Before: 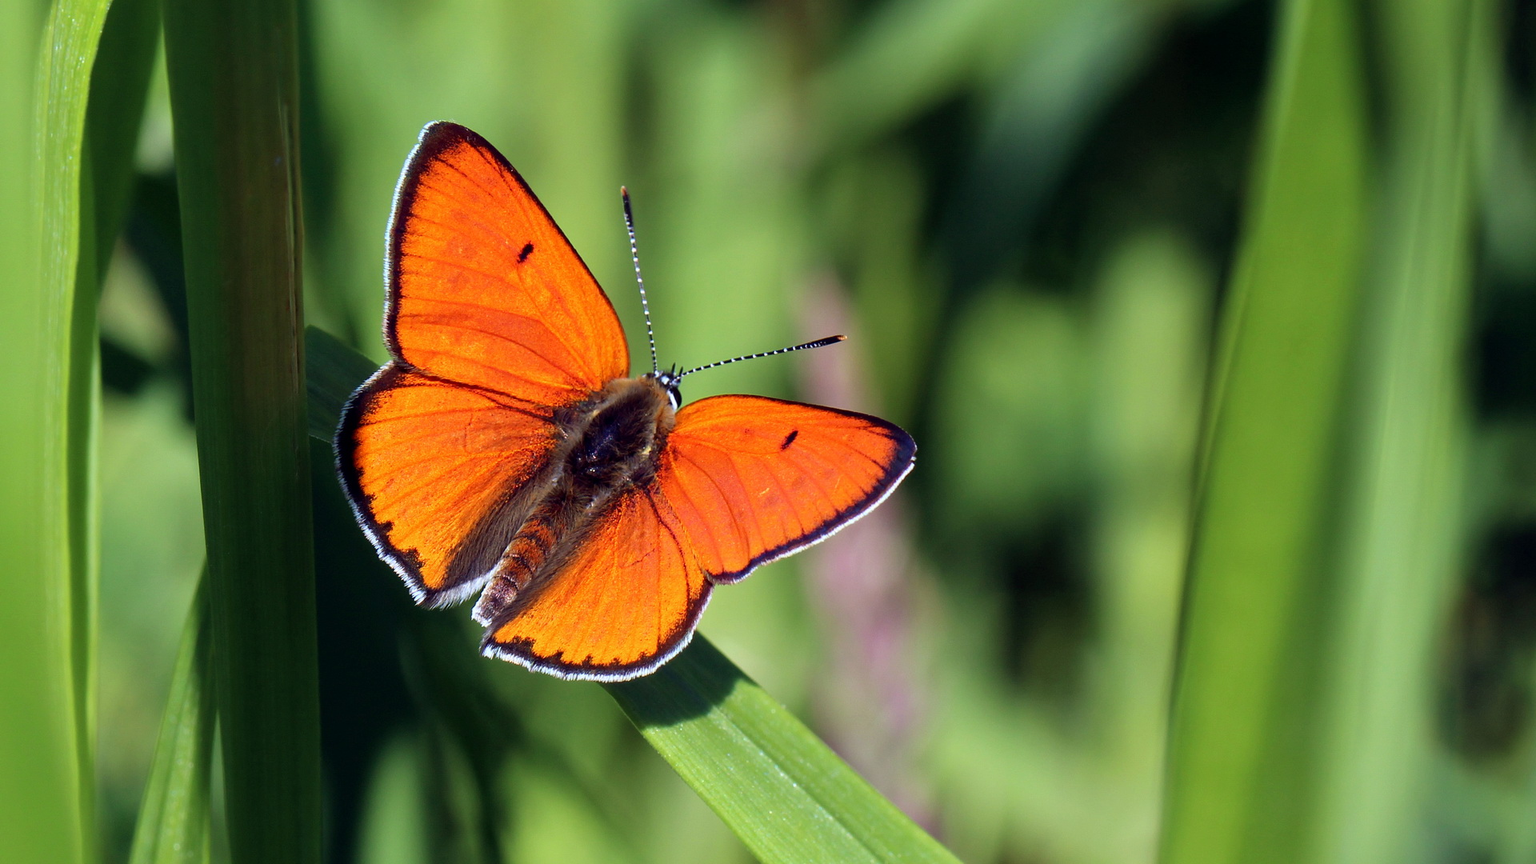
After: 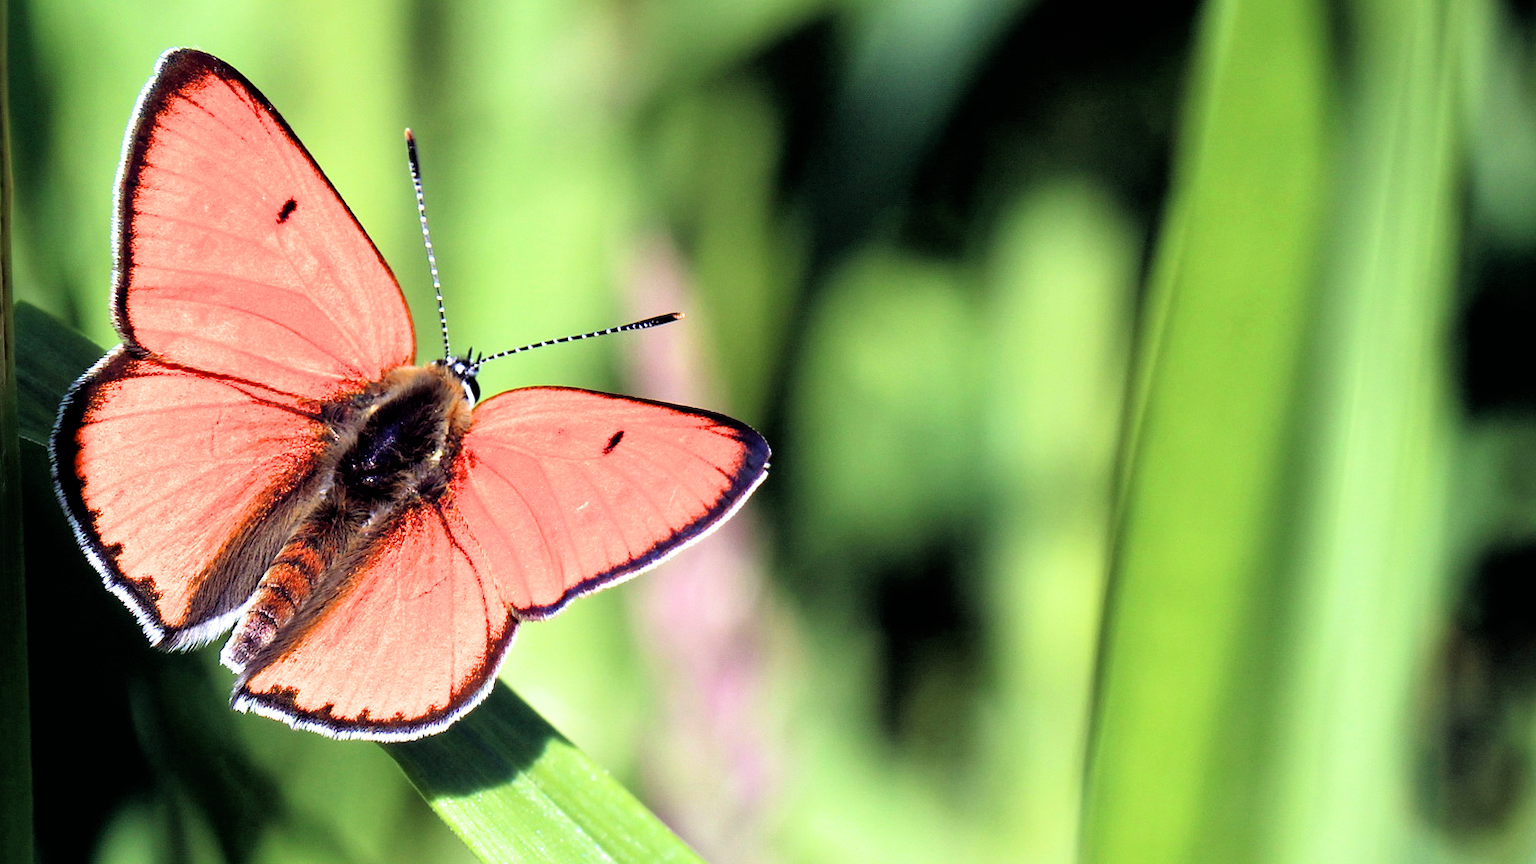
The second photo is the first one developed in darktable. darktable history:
filmic rgb: black relative exposure -4.93 EV, white relative exposure 2.84 EV, hardness 3.72
exposure: black level correction 0, exposure 1 EV, compensate exposure bias true, compensate highlight preservation false
crop: left 19.159%, top 9.58%, bottom 9.58%
